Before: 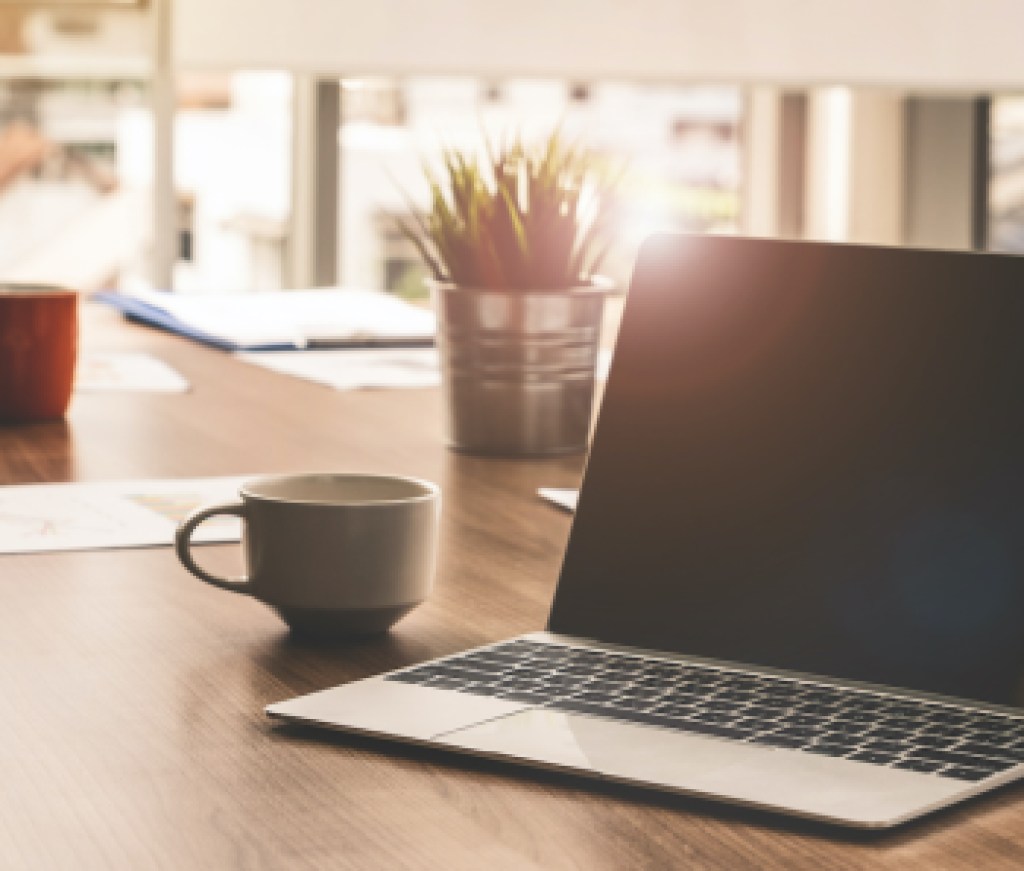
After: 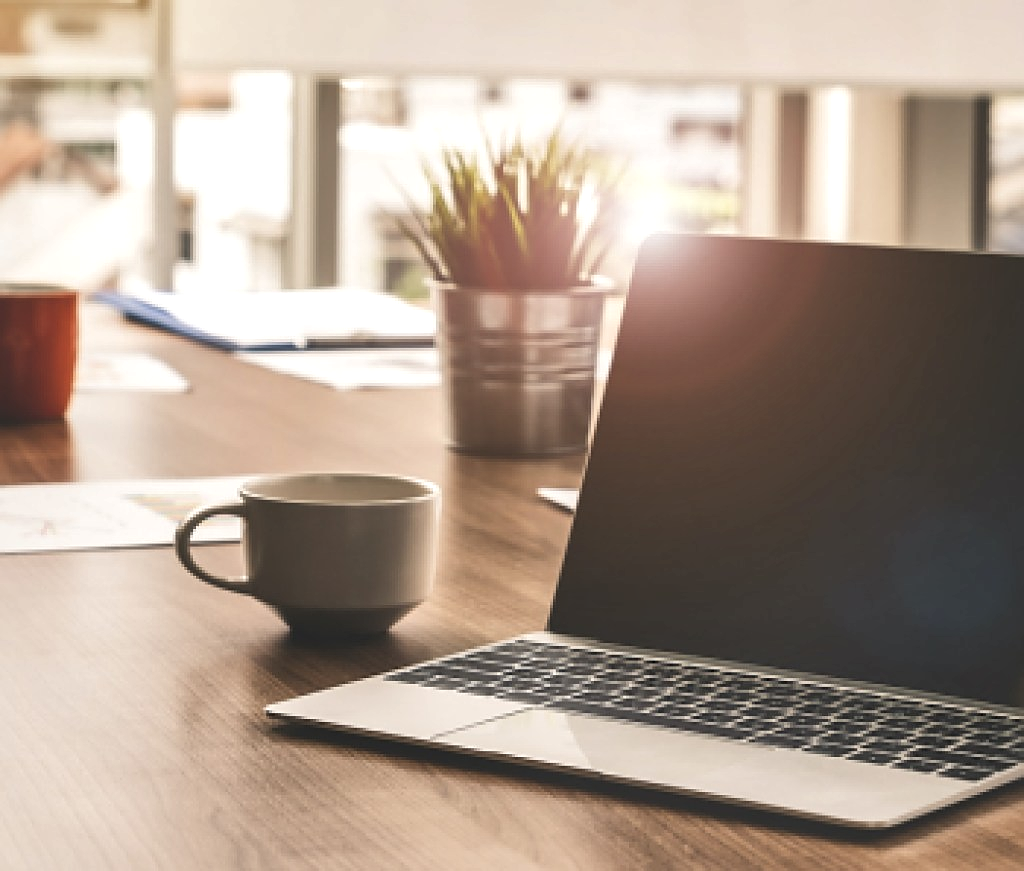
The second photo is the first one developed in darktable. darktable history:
tone equalizer: edges refinement/feathering 500, mask exposure compensation -1.57 EV, preserve details no
sharpen: on, module defaults
local contrast: mode bilateral grid, contrast 20, coarseness 51, detail 150%, midtone range 0.2
